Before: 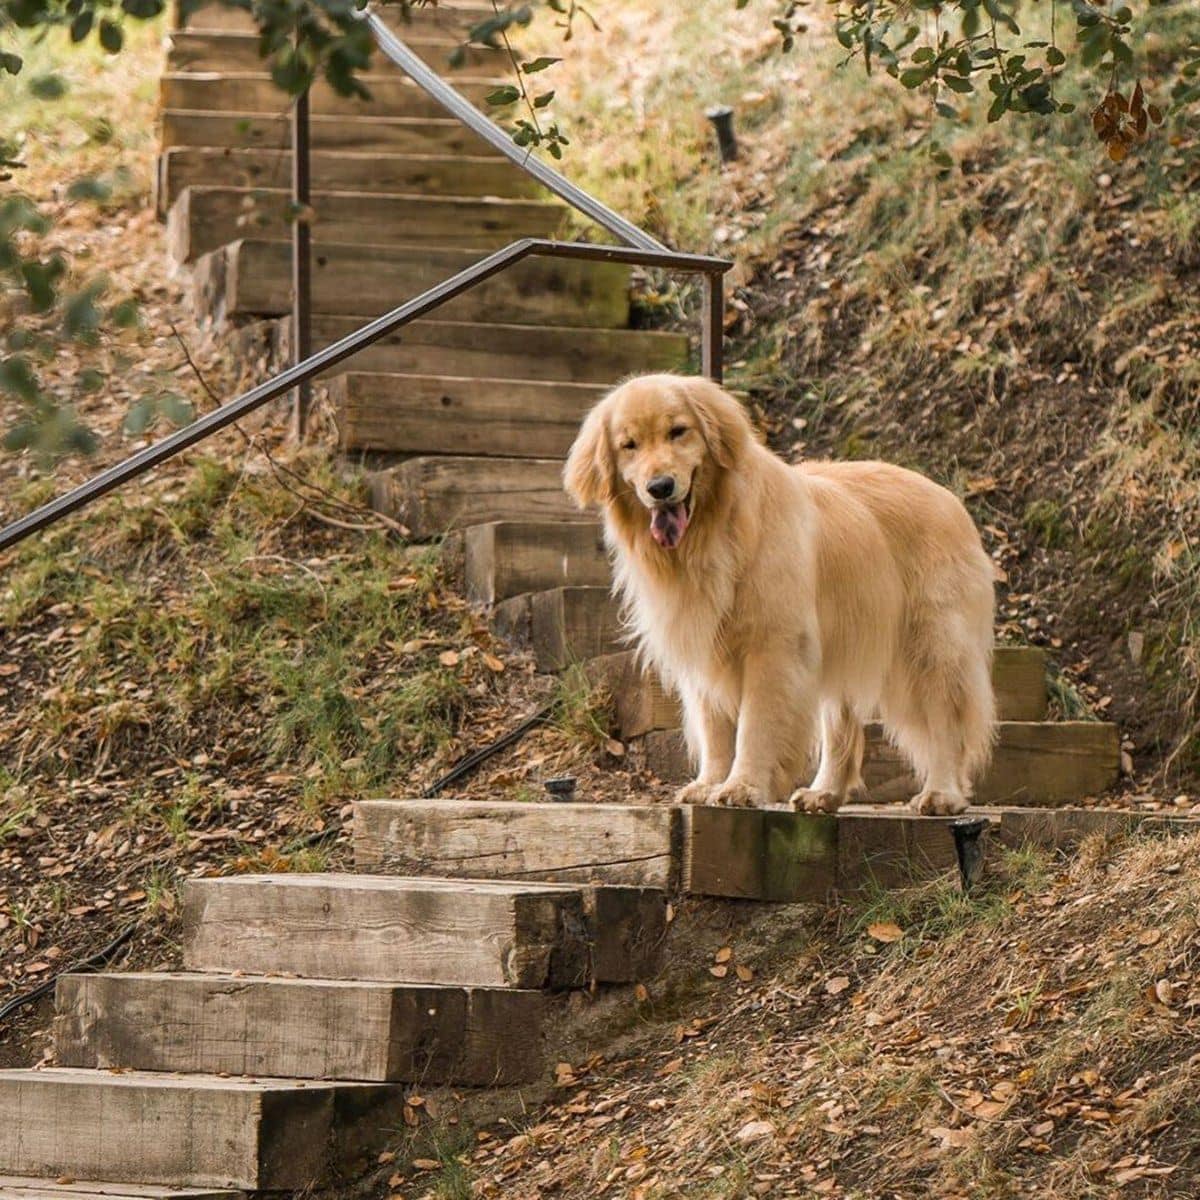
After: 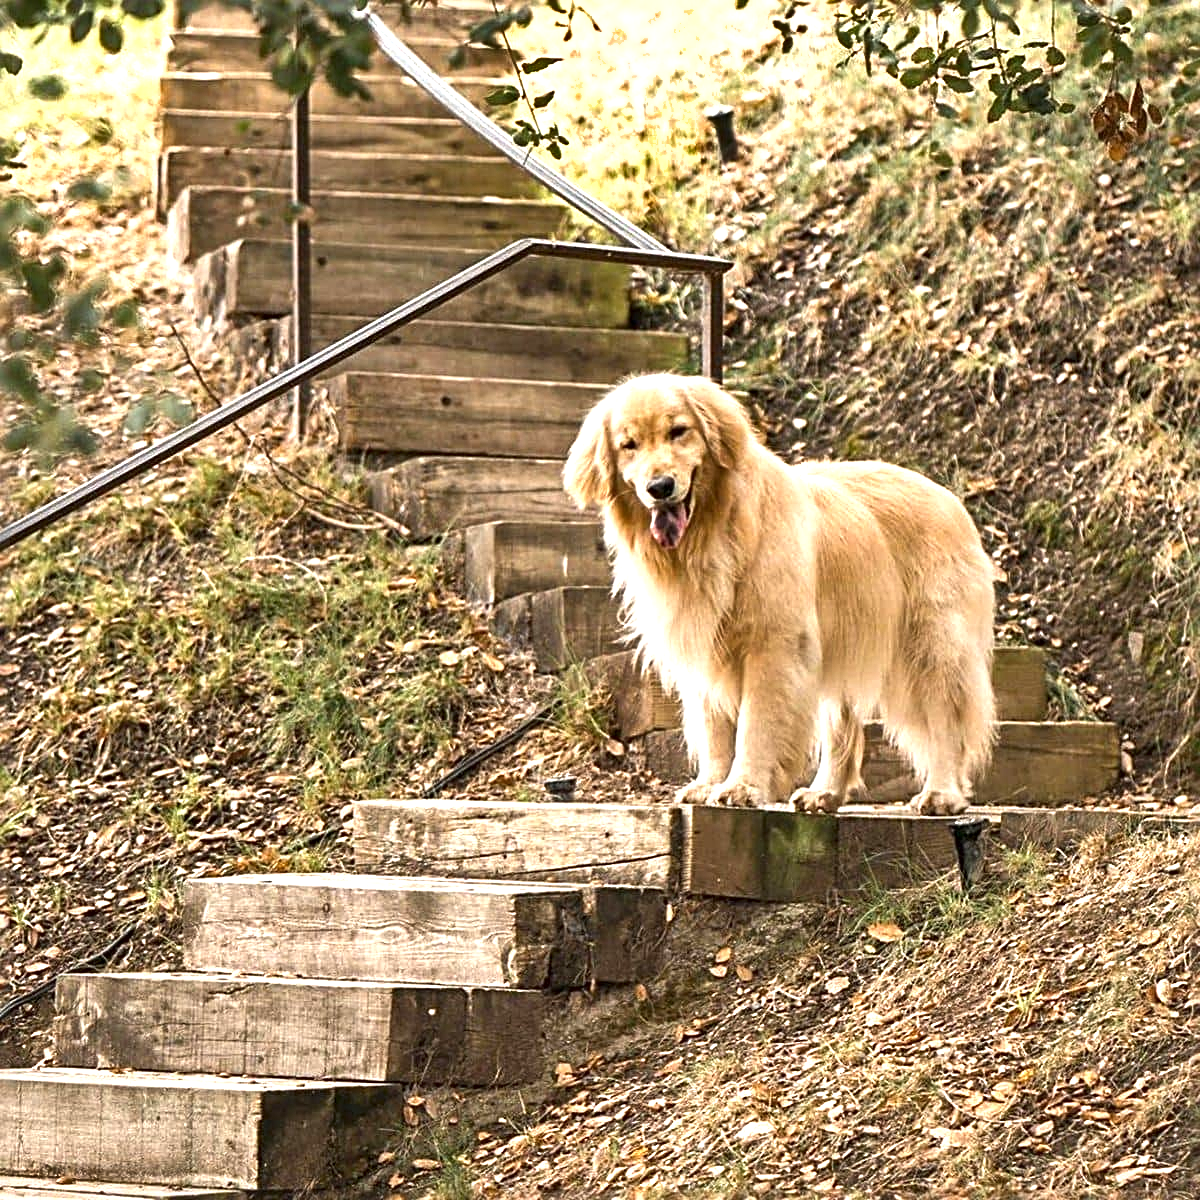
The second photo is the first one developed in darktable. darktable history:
contrast brightness saturation: contrast 0.034, brightness -0.04
color zones: curves: ch1 [(0, 0.469) (0.01, 0.469) (0.12, 0.446) (0.248, 0.469) (0.5, 0.5) (0.748, 0.5) (0.99, 0.469) (1, 0.469)]
exposure: black level correction 0, exposure 1.096 EV, compensate exposure bias true, compensate highlight preservation false
sharpen: radius 3.955
shadows and highlights: soften with gaussian
